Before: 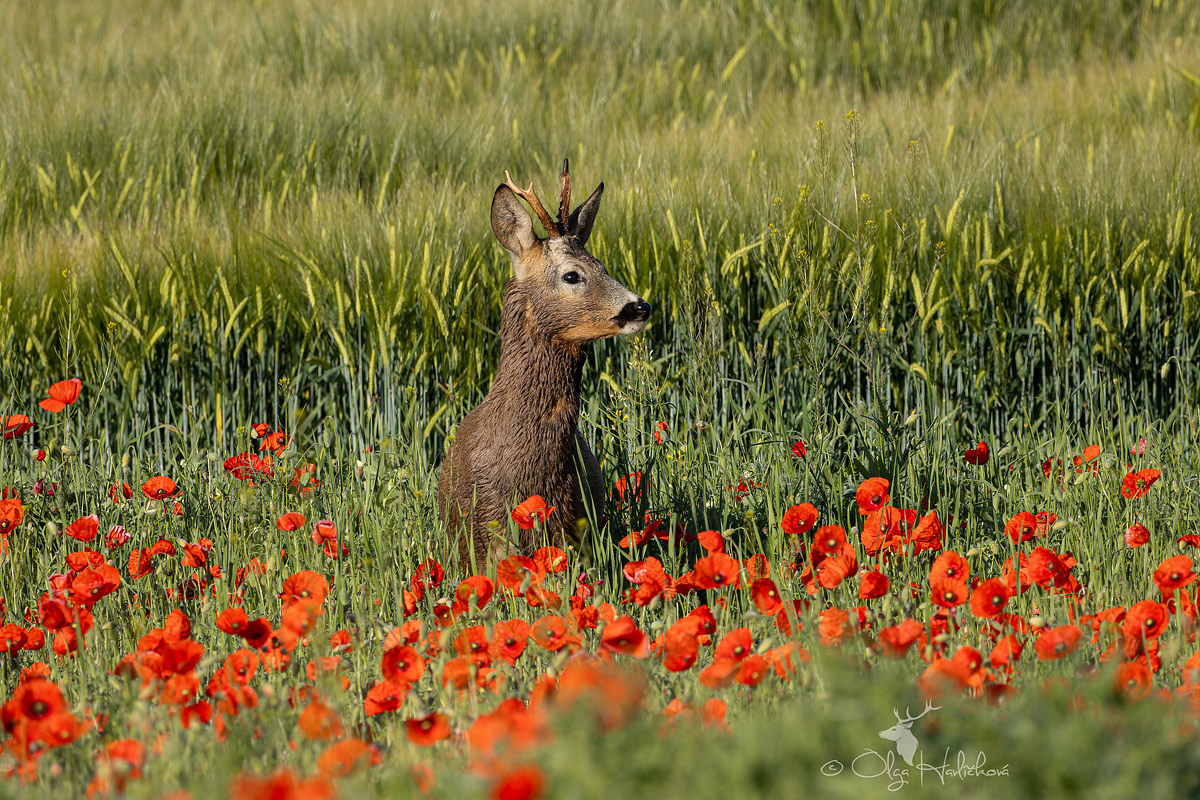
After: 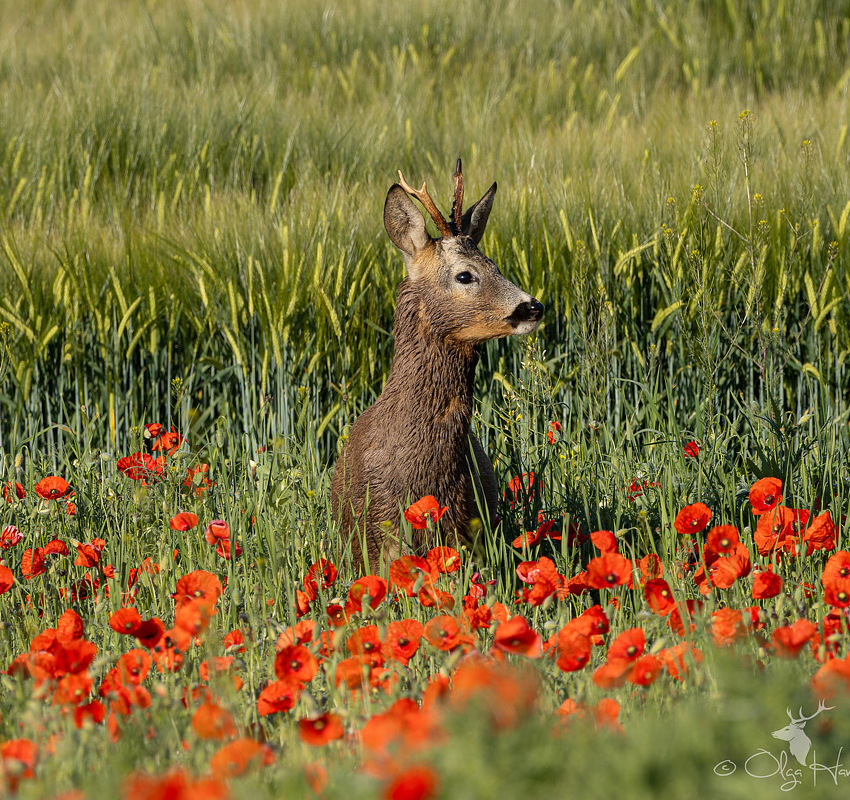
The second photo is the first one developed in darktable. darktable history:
color correction: highlights a* -0.265, highlights b* -0.134
crop and rotate: left 8.961%, right 20.141%
